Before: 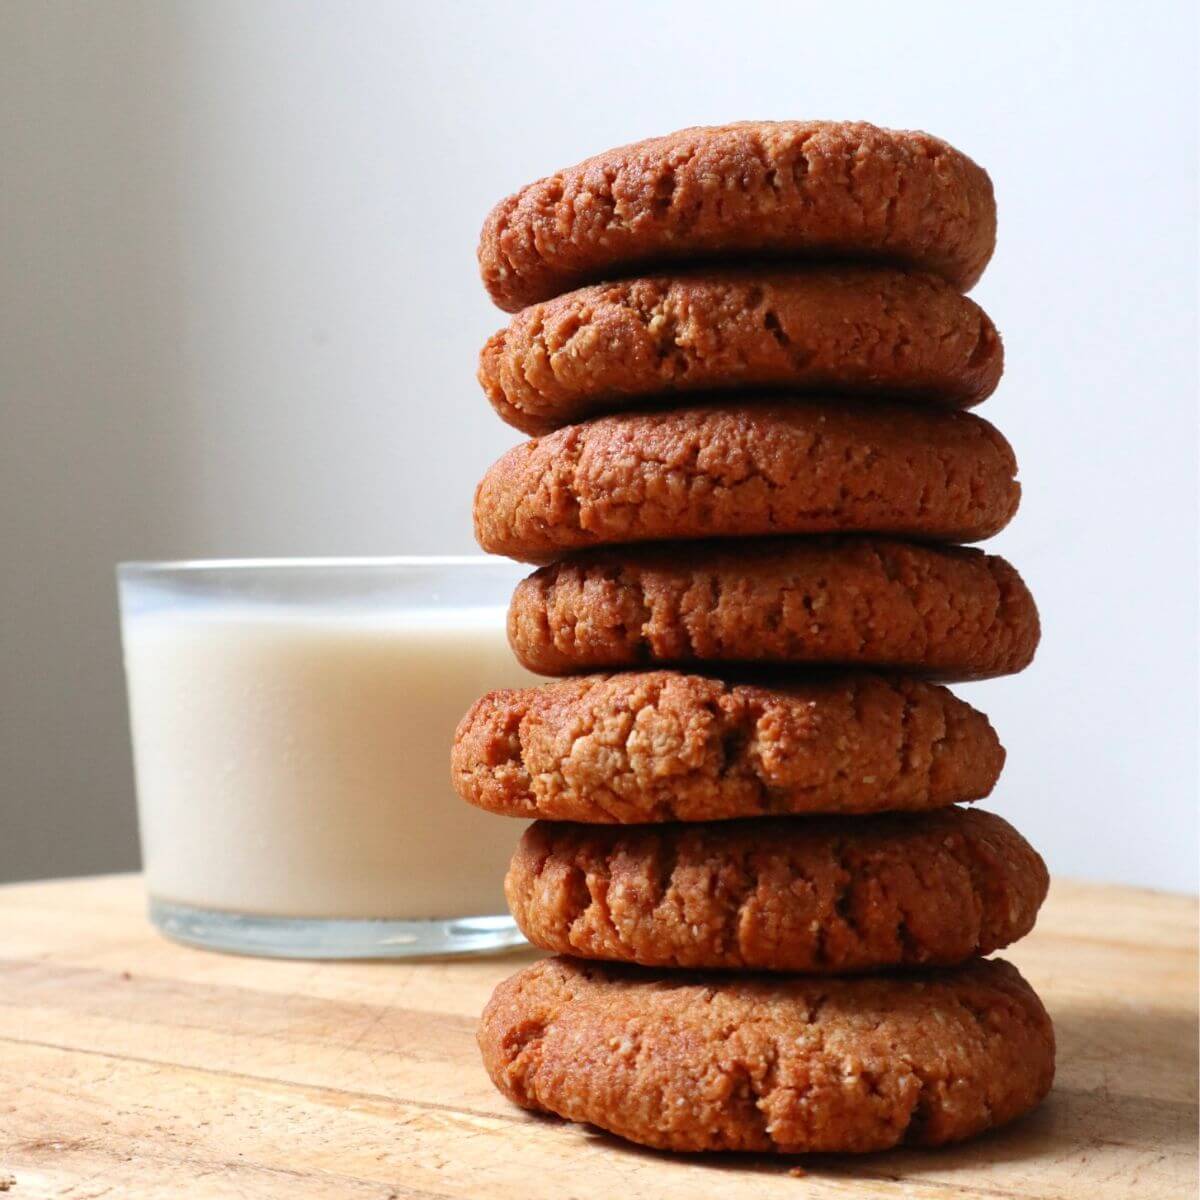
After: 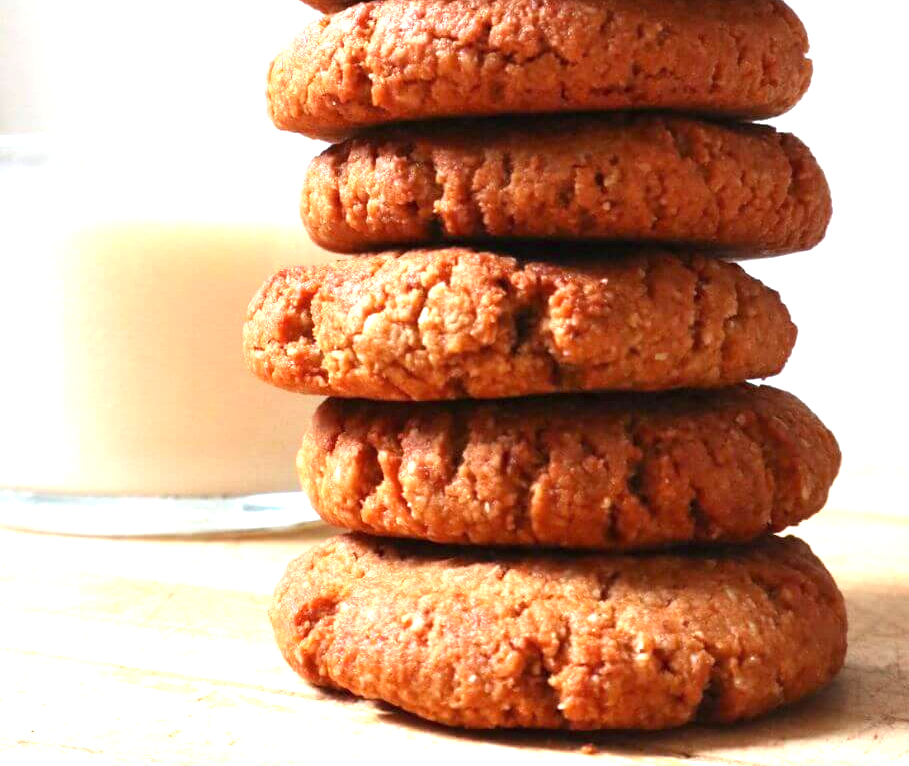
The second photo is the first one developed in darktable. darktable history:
crop and rotate: left 17.35%, top 35.313%, right 6.895%, bottom 0.845%
exposure: exposure 1.135 EV, compensate highlight preservation false
